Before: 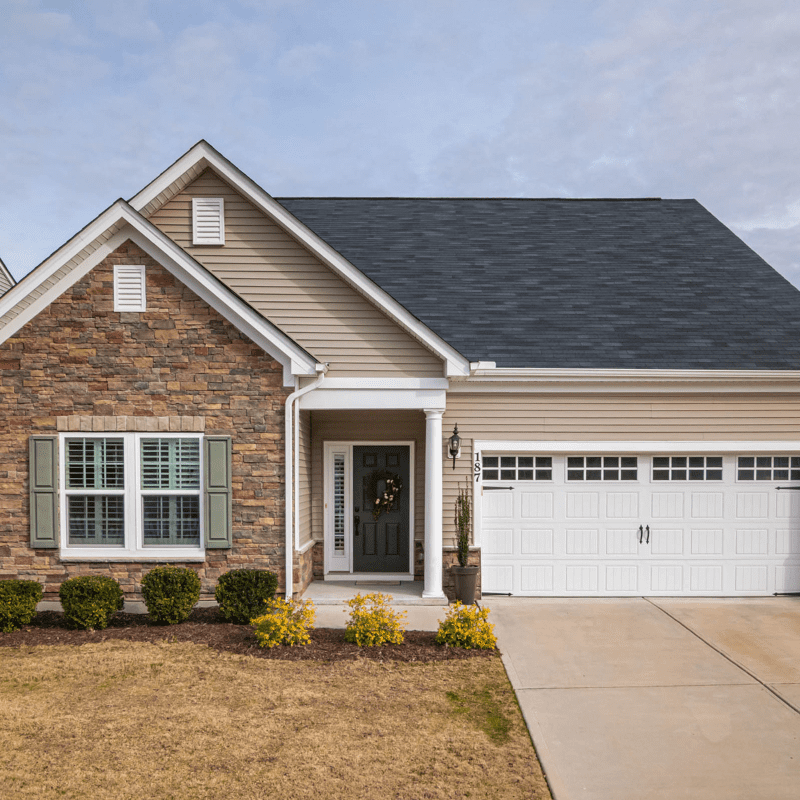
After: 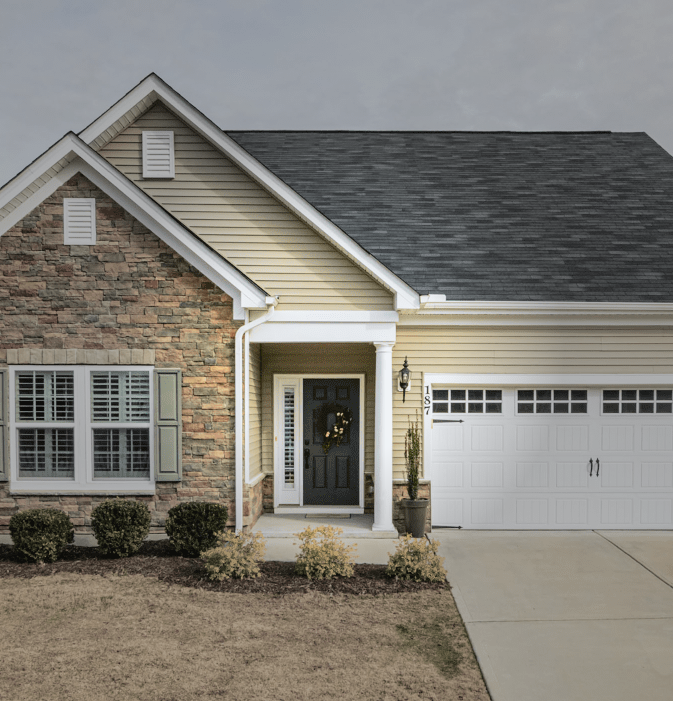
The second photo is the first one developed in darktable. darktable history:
vignetting: fall-off start 30.84%, fall-off radius 33.97%, unbound false
crop: left 6.273%, top 8.393%, right 9.54%, bottom 3.932%
local contrast: mode bilateral grid, contrast 20, coarseness 51, detail 120%, midtone range 0.2
tone curve: curves: ch0 [(0, 0.026) (0.104, 0.1) (0.233, 0.262) (0.398, 0.507) (0.498, 0.621) (0.65, 0.757) (0.835, 0.883) (1, 0.961)]; ch1 [(0, 0) (0.346, 0.307) (0.408, 0.369) (0.453, 0.457) (0.482, 0.476) (0.502, 0.498) (0.521, 0.503) (0.553, 0.554) (0.638, 0.646) (0.693, 0.727) (1, 1)]; ch2 [(0, 0) (0.366, 0.337) (0.434, 0.46) (0.485, 0.494) (0.5, 0.494) (0.511, 0.508) (0.537, 0.55) (0.579, 0.599) (0.663, 0.67) (1, 1)], color space Lab, independent channels, preserve colors none
velvia: on, module defaults
exposure: black level correction -0.003, exposure 0.039 EV, compensate highlight preservation false
contrast brightness saturation: contrast 0.012, saturation -0.069
